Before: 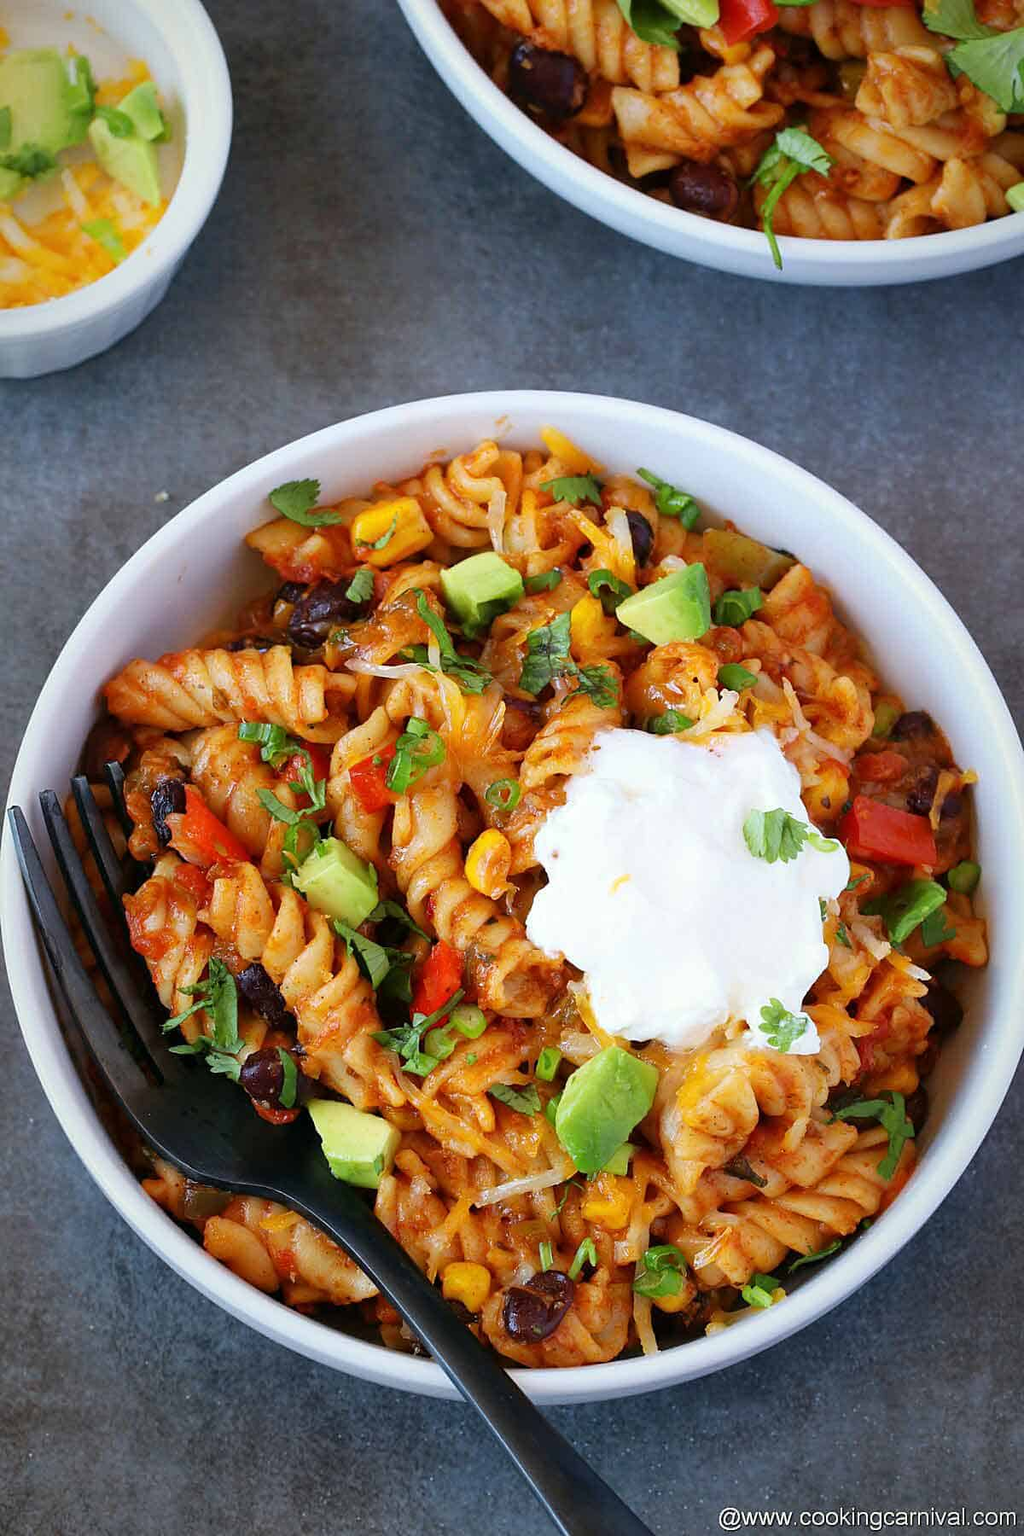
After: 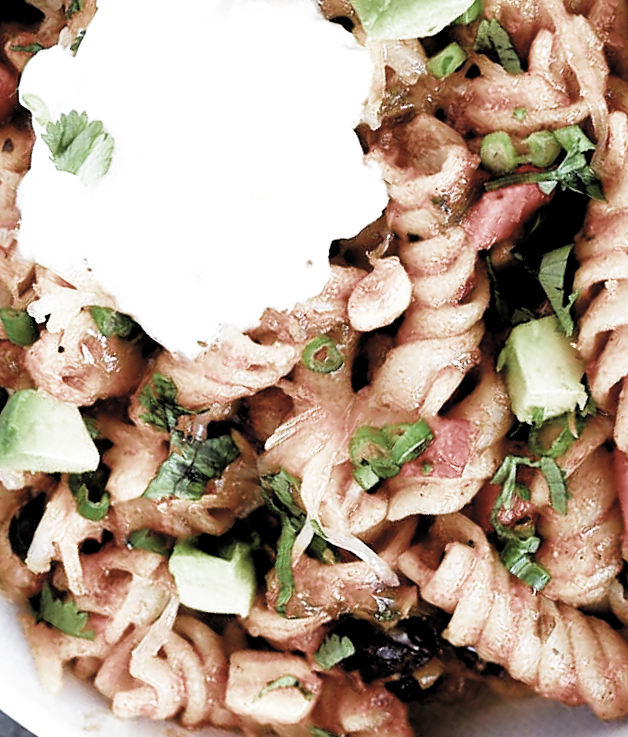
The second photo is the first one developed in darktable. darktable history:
contrast brightness saturation: contrast 0.103, saturation -0.296
crop and rotate: angle 147.8°, left 9.202%, top 15.56%, right 4.555%, bottom 17.029%
filmic rgb: black relative exposure -3.44 EV, white relative exposure 2.26 EV, hardness 3.41, color science v4 (2020)
